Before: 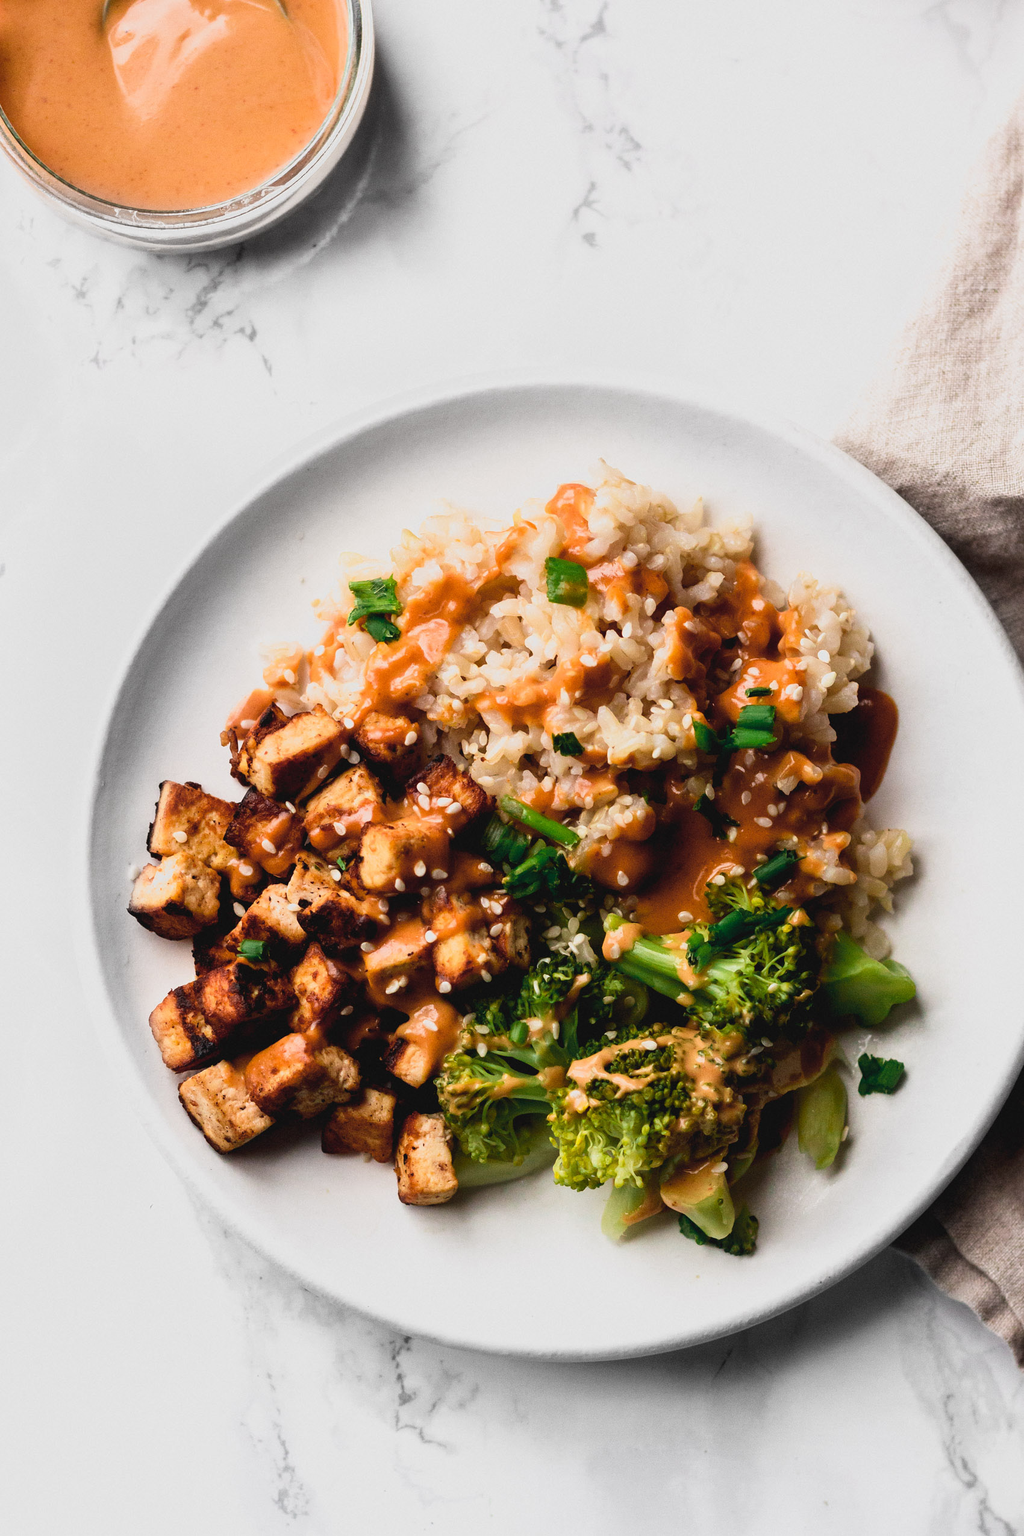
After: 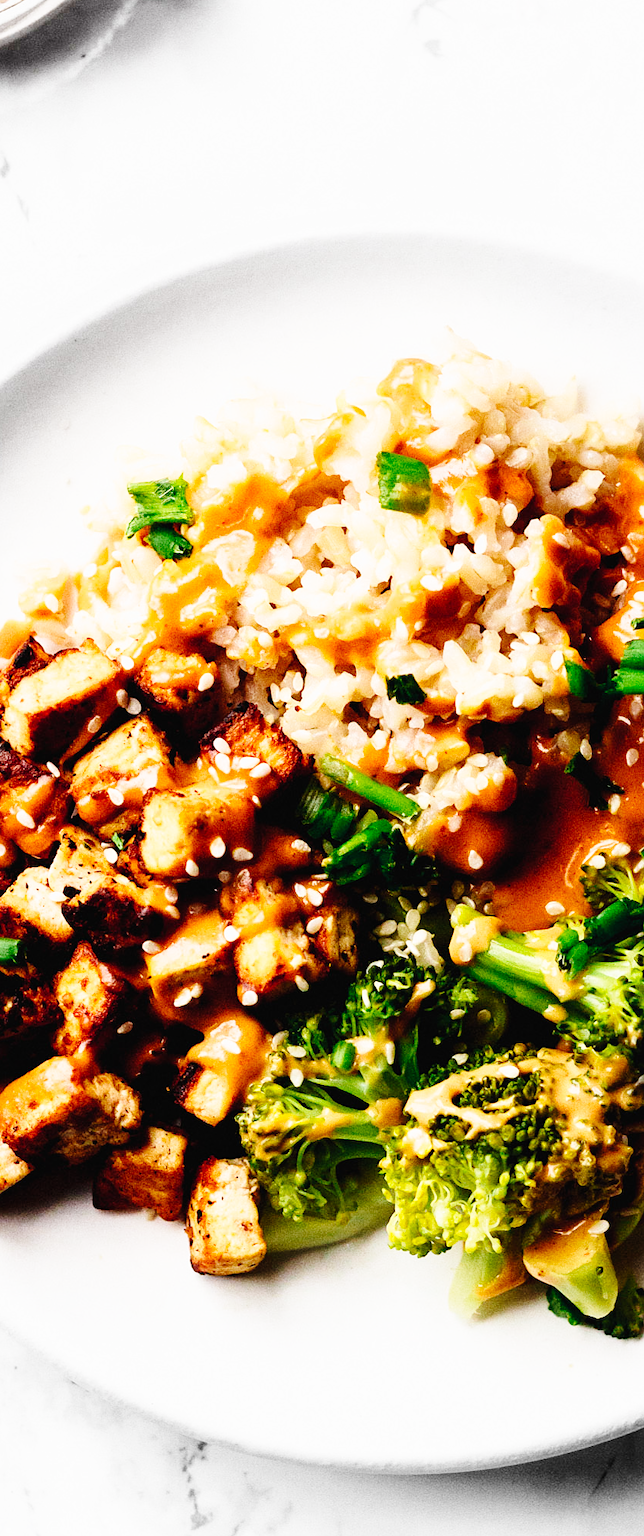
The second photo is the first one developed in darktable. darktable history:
crop and rotate: angle 0.022°, left 24.286%, top 13.148%, right 26.123%, bottom 8.072%
tone equalizer: edges refinement/feathering 500, mask exposure compensation -1.57 EV, preserve details no
sharpen: amount 0.201
base curve: curves: ch0 [(0, 0) (0, 0) (0.002, 0.001) (0.008, 0.003) (0.019, 0.011) (0.037, 0.037) (0.064, 0.11) (0.102, 0.232) (0.152, 0.379) (0.216, 0.524) (0.296, 0.665) (0.394, 0.789) (0.512, 0.881) (0.651, 0.945) (0.813, 0.986) (1, 1)], preserve colors none
